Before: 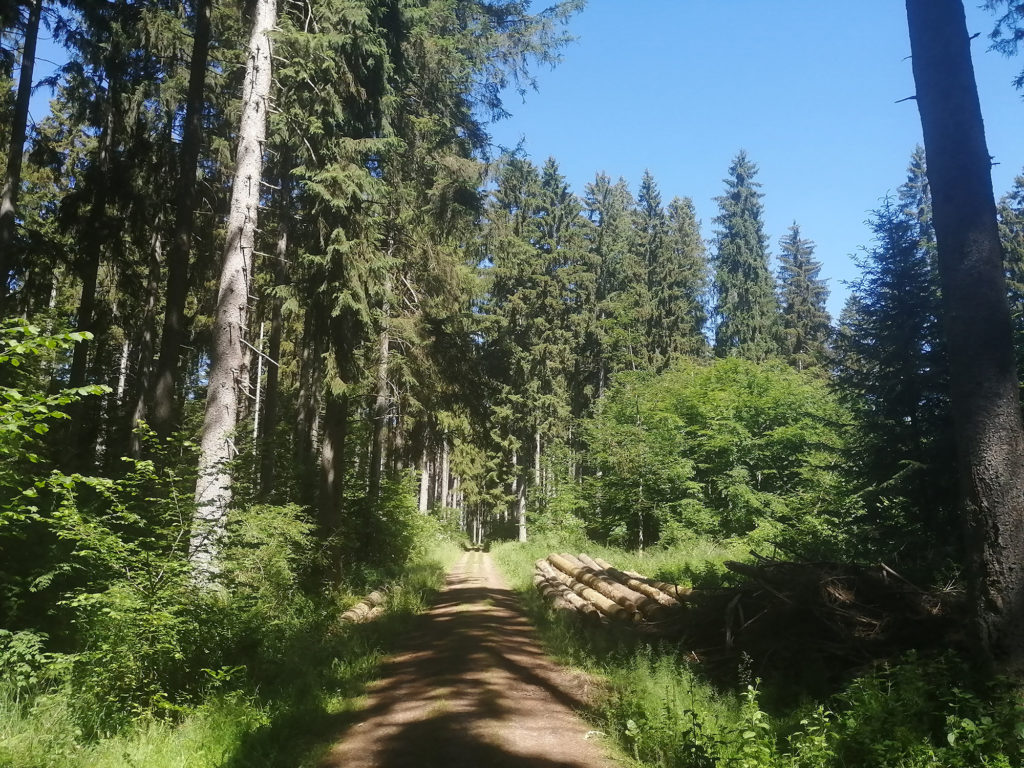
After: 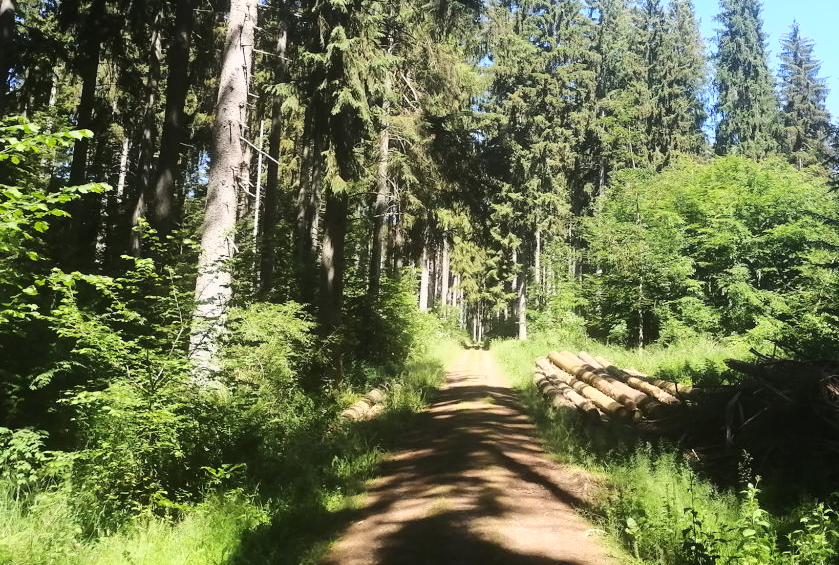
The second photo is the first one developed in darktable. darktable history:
base curve: curves: ch0 [(0, 0) (0.028, 0.03) (0.121, 0.232) (0.46, 0.748) (0.859, 0.968) (1, 1)]
crop: top 26.404%, right 18.028%
